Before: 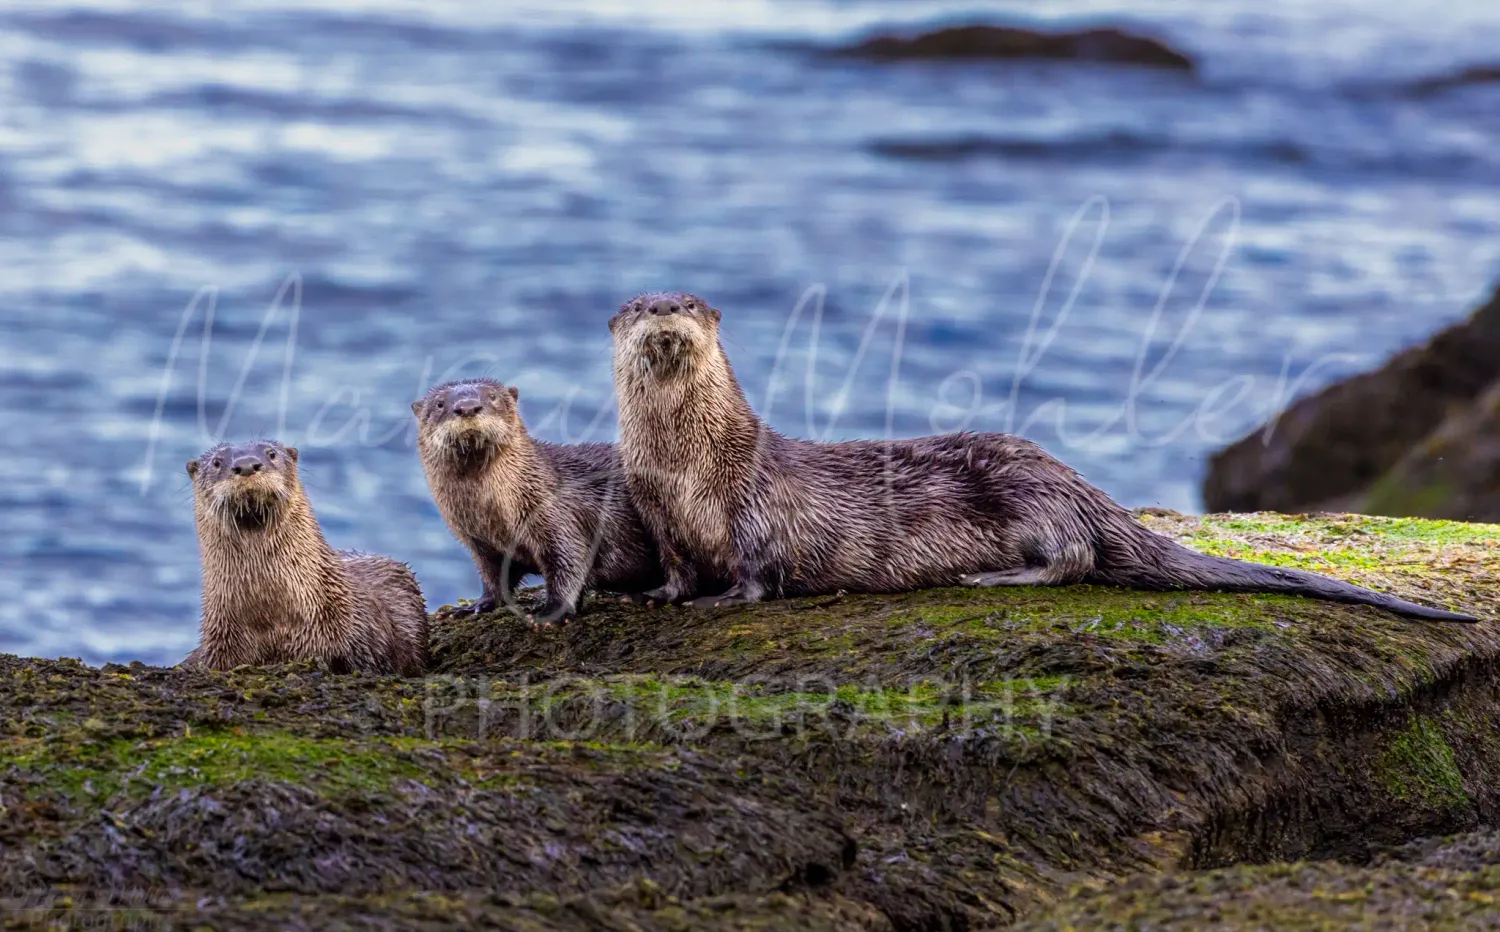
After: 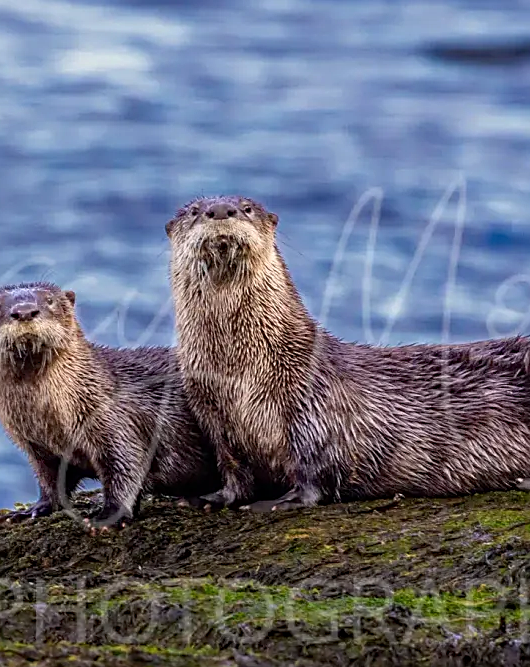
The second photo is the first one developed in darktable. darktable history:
sharpen: on, module defaults
haze removal: compatibility mode true, adaptive false
crop and rotate: left 29.556%, top 10.31%, right 35.077%, bottom 18.088%
